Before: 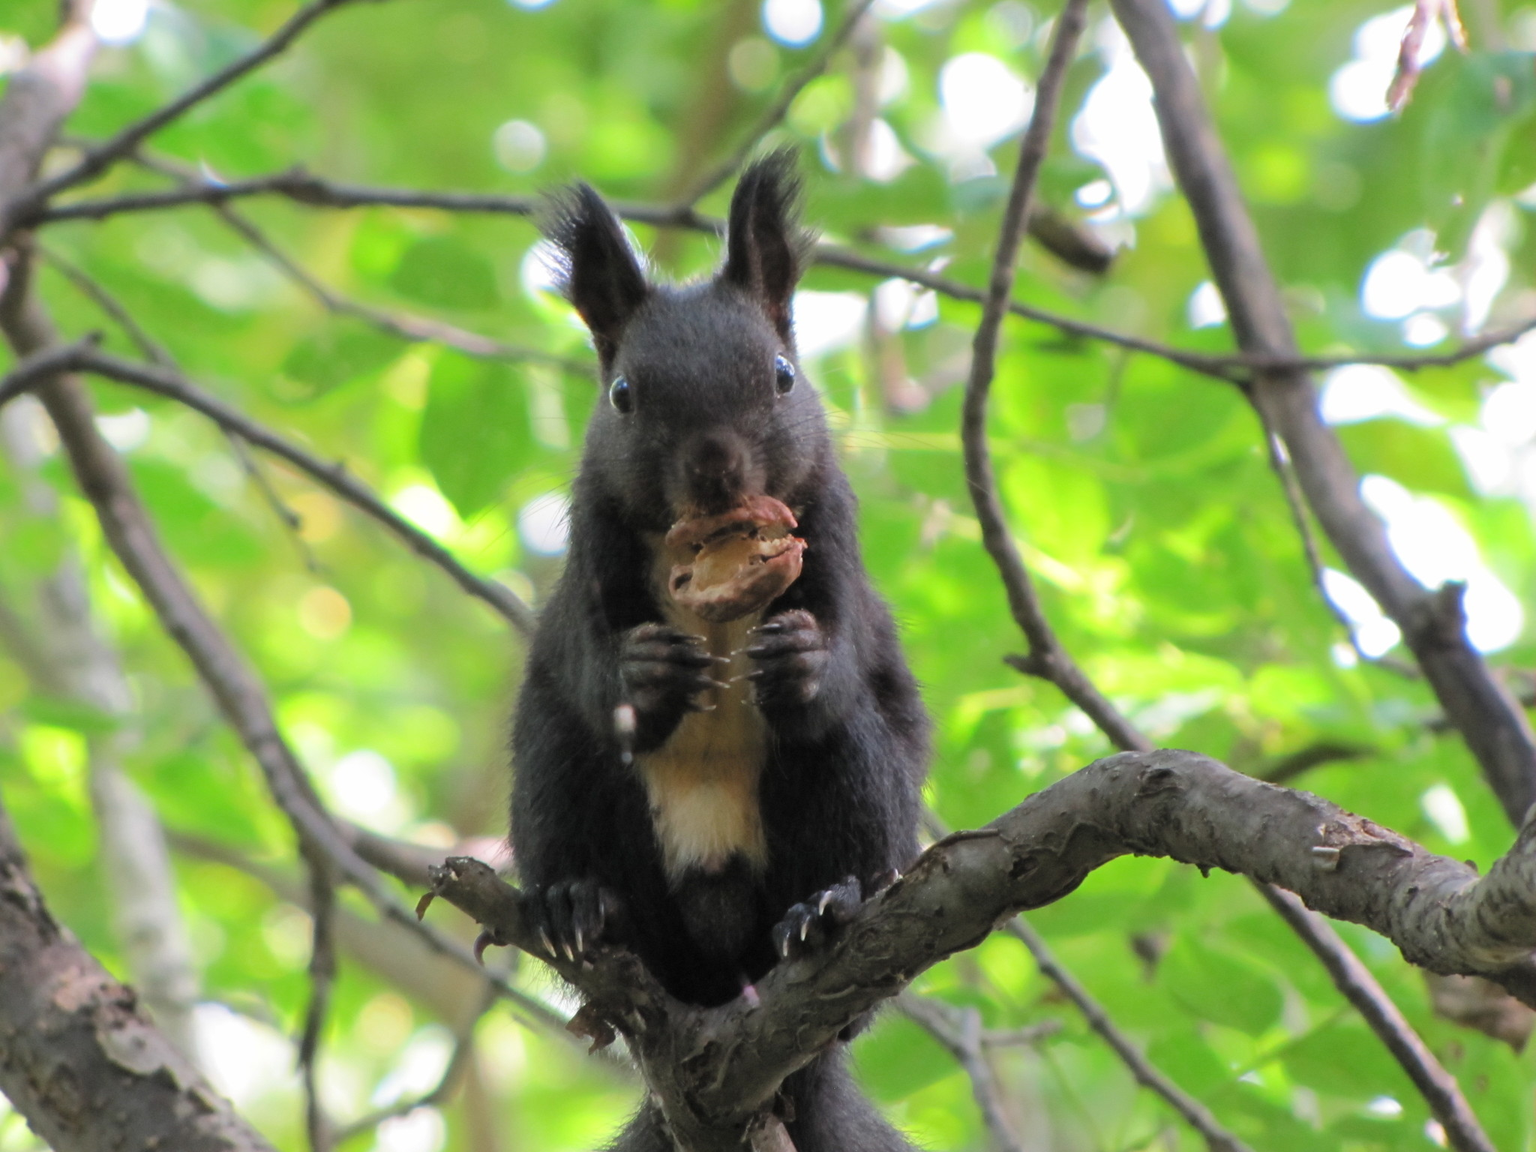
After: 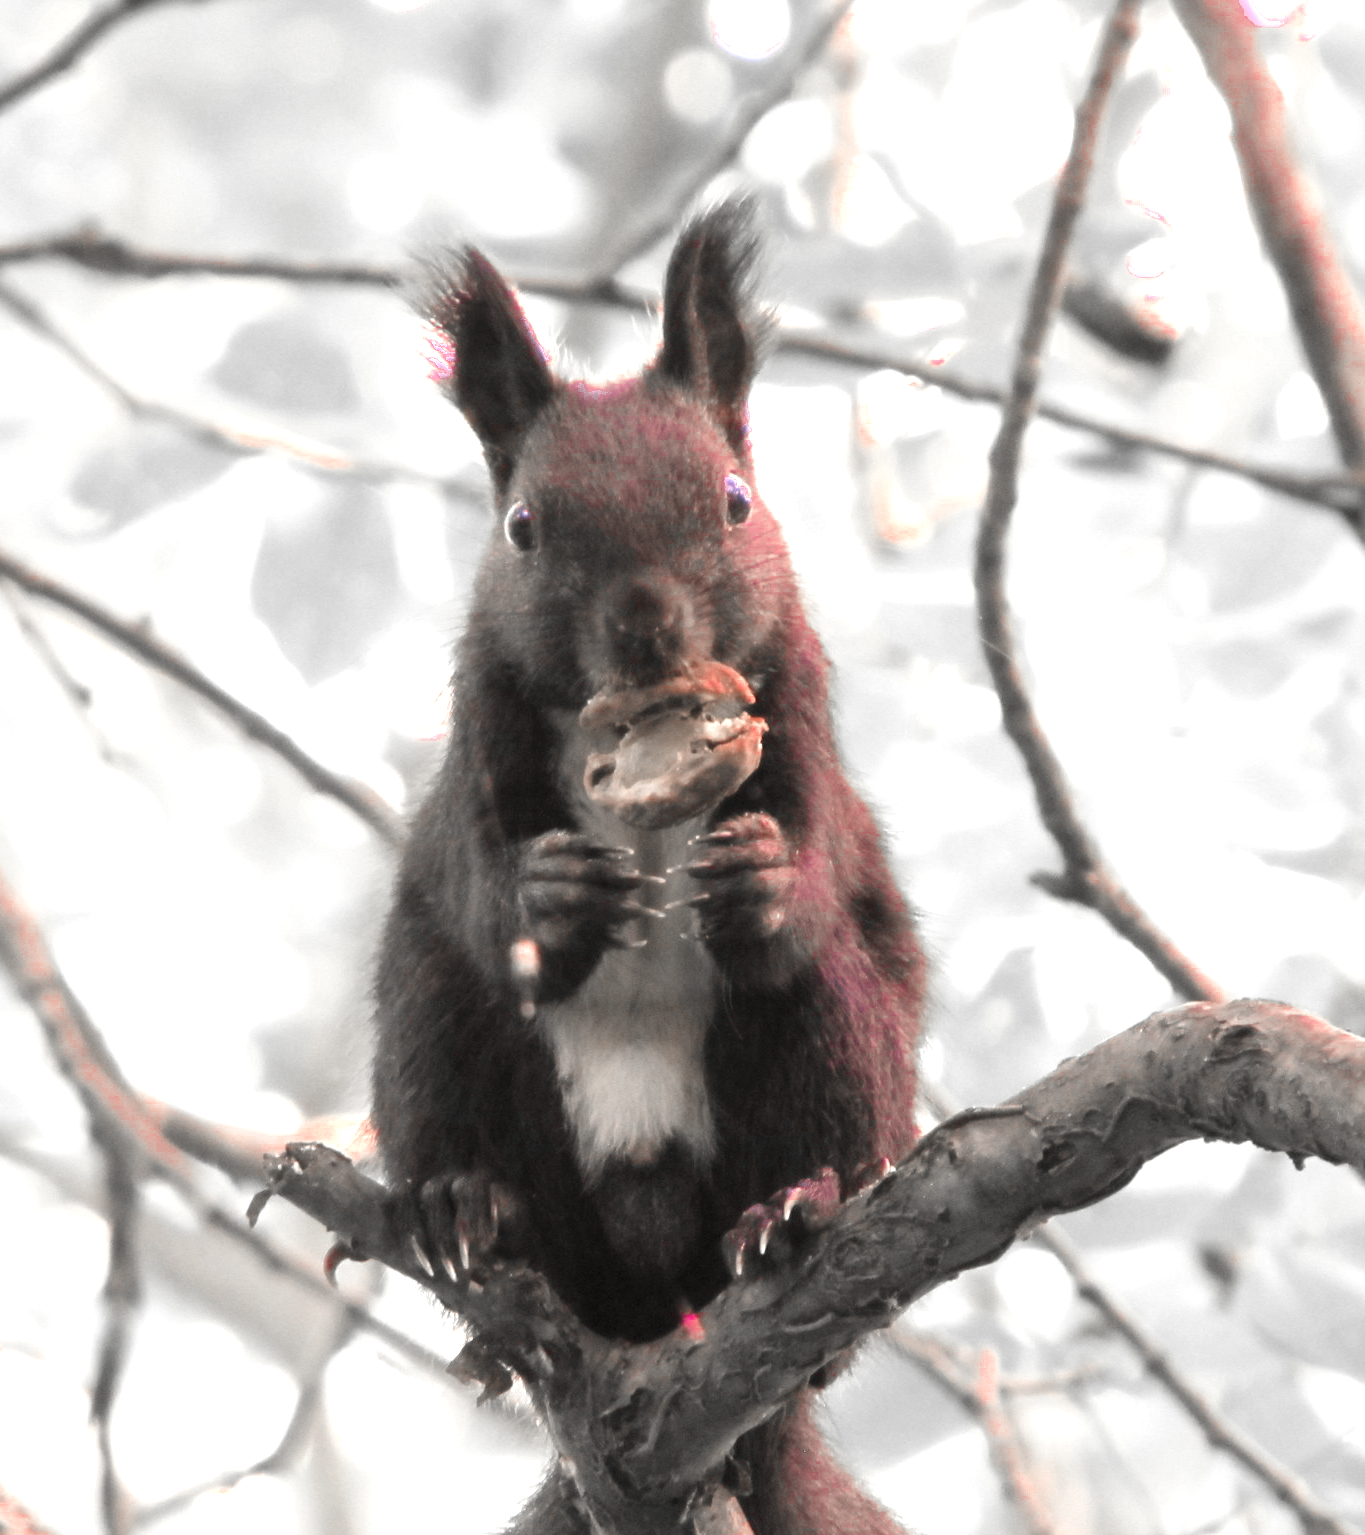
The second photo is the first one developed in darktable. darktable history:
exposure: black level correction 0, exposure 1.1 EV, compensate exposure bias true, compensate highlight preservation false
color zones: curves: ch0 [(0, 0.278) (0.143, 0.5) (0.286, 0.5) (0.429, 0.5) (0.571, 0.5) (0.714, 0.5) (0.857, 0.5) (1, 0.5)]; ch1 [(0, 1) (0.143, 0.165) (0.286, 0) (0.429, 0) (0.571, 0) (0.714, 0) (0.857, 0.5) (1, 0.5)]; ch2 [(0, 0.508) (0.143, 0.5) (0.286, 0.5) (0.429, 0.5) (0.571, 0.5) (0.714, 0.5) (0.857, 0.5) (1, 0.5)]
crop and rotate: left 15.055%, right 18.278%
color correction: highlights a* 21.88, highlights b* 22.25
